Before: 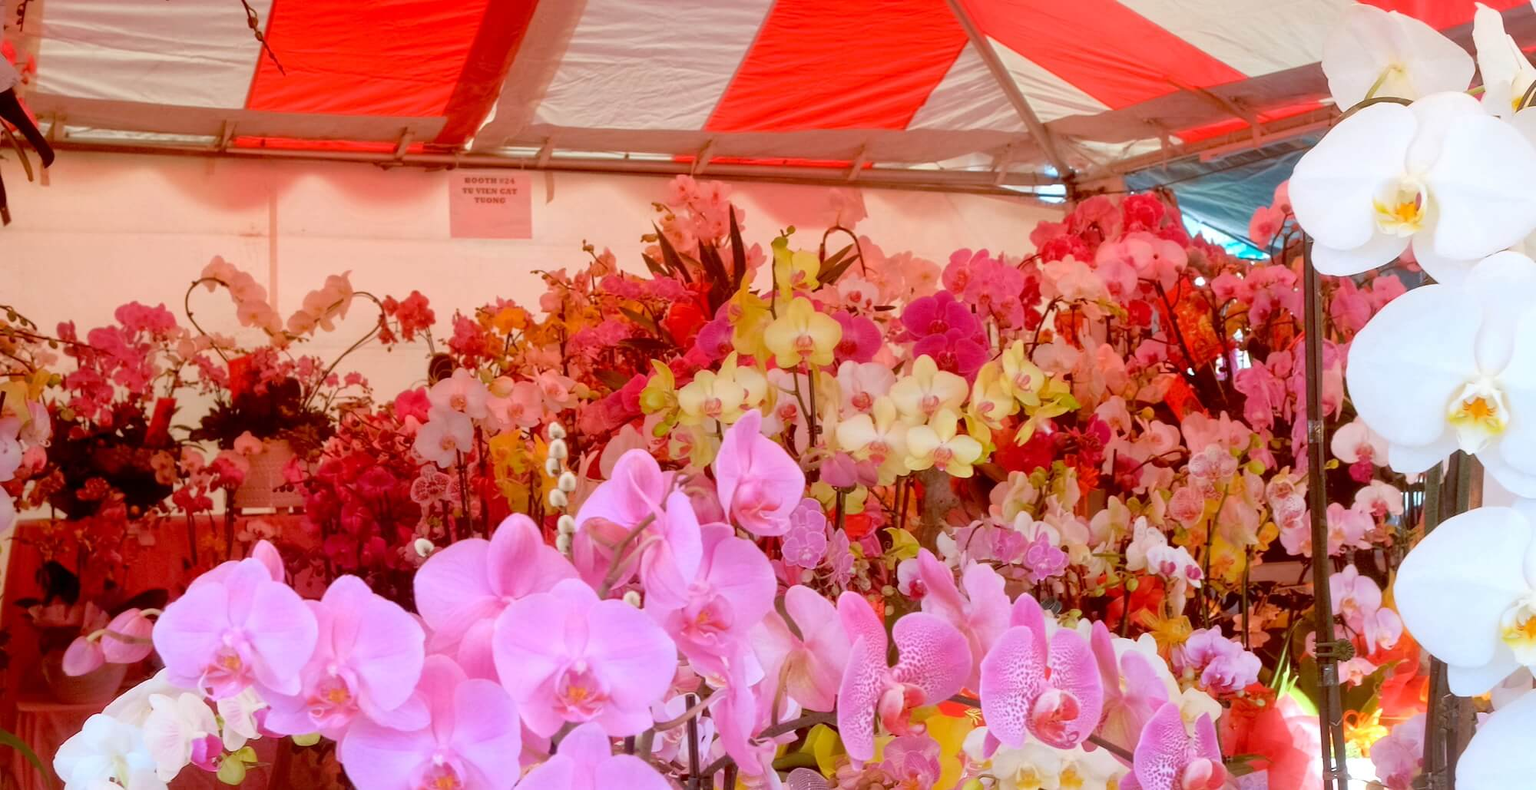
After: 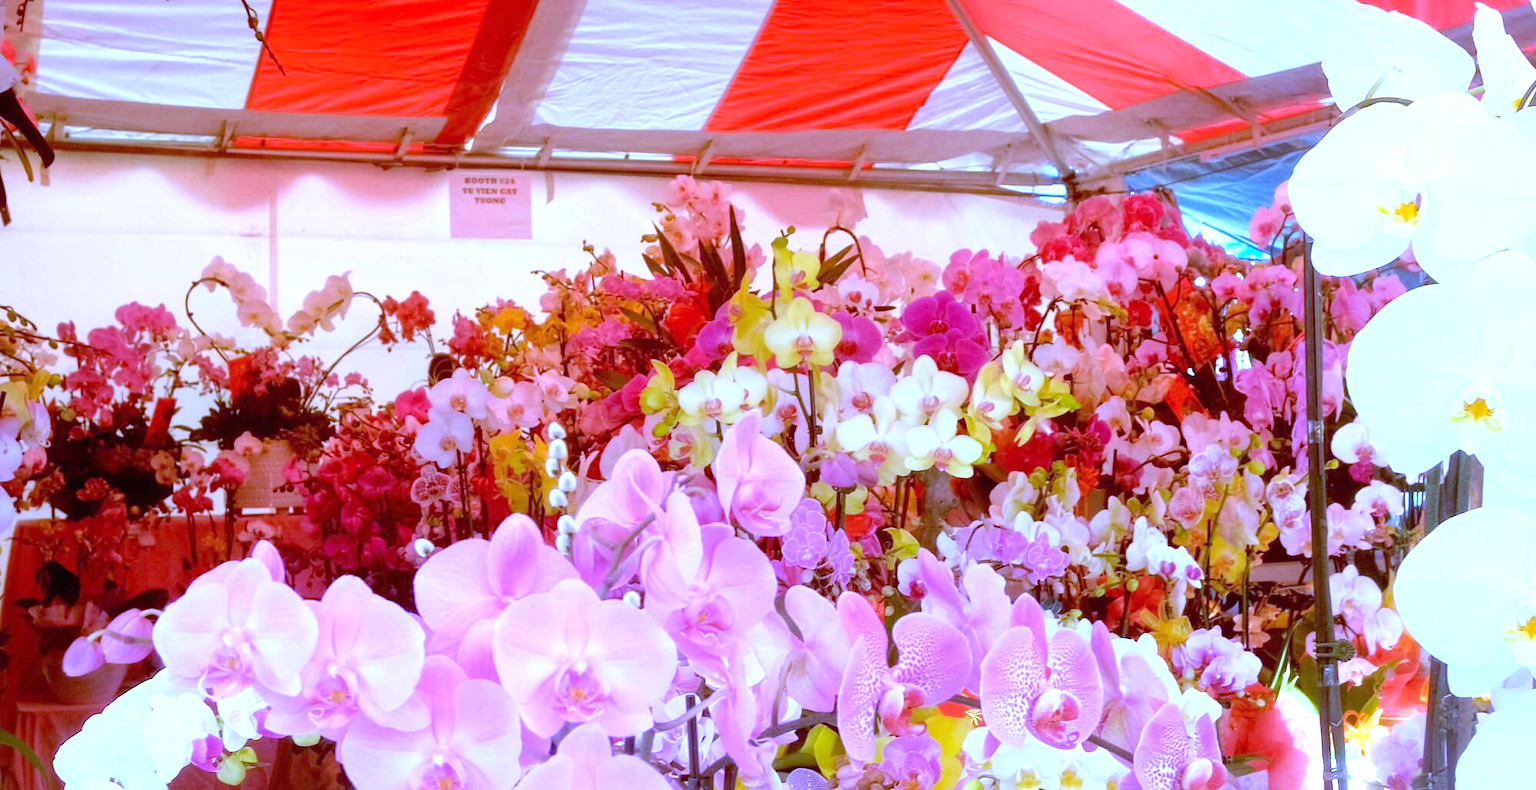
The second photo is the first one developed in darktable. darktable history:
exposure: black level correction 0, exposure 0.9 EV, compensate highlight preservation false
white balance: red 0.766, blue 1.537
